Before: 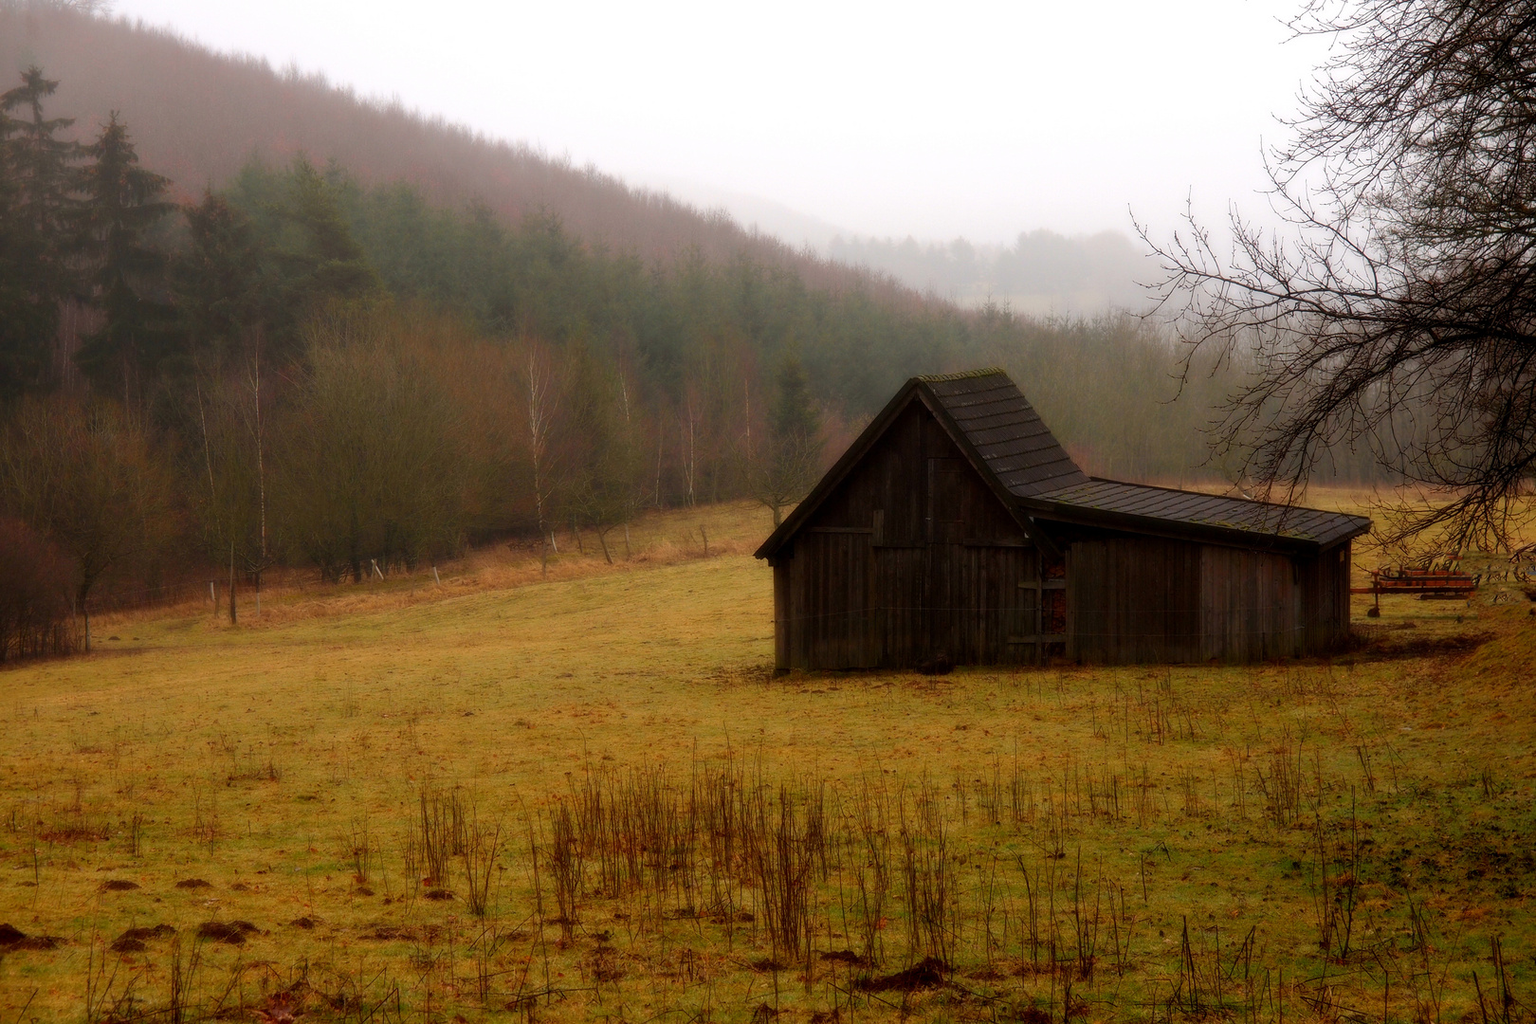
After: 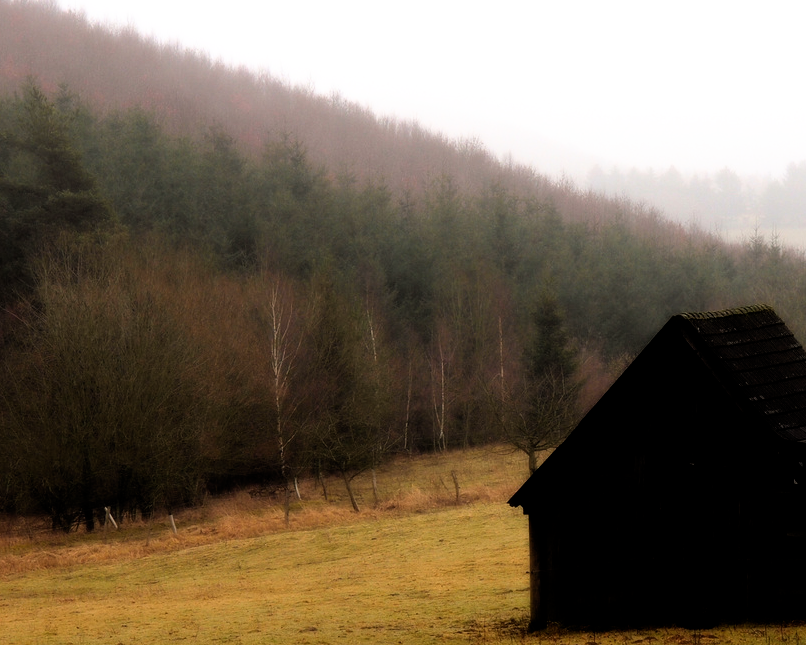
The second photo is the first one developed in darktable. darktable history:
color calibration: illuminant same as pipeline (D50), adaptation none (bypass), x 0.332, y 0.334, temperature 5008.66 K
filmic rgb: black relative exposure -5.56 EV, white relative exposure 2.49 EV, threshold 5.96 EV, target black luminance 0%, hardness 4.52, latitude 67.05%, contrast 1.448, shadows ↔ highlights balance -3.54%, color science v4 (2020), enable highlight reconstruction true
crop: left 17.731%, top 7.759%, right 32.482%, bottom 32.437%
